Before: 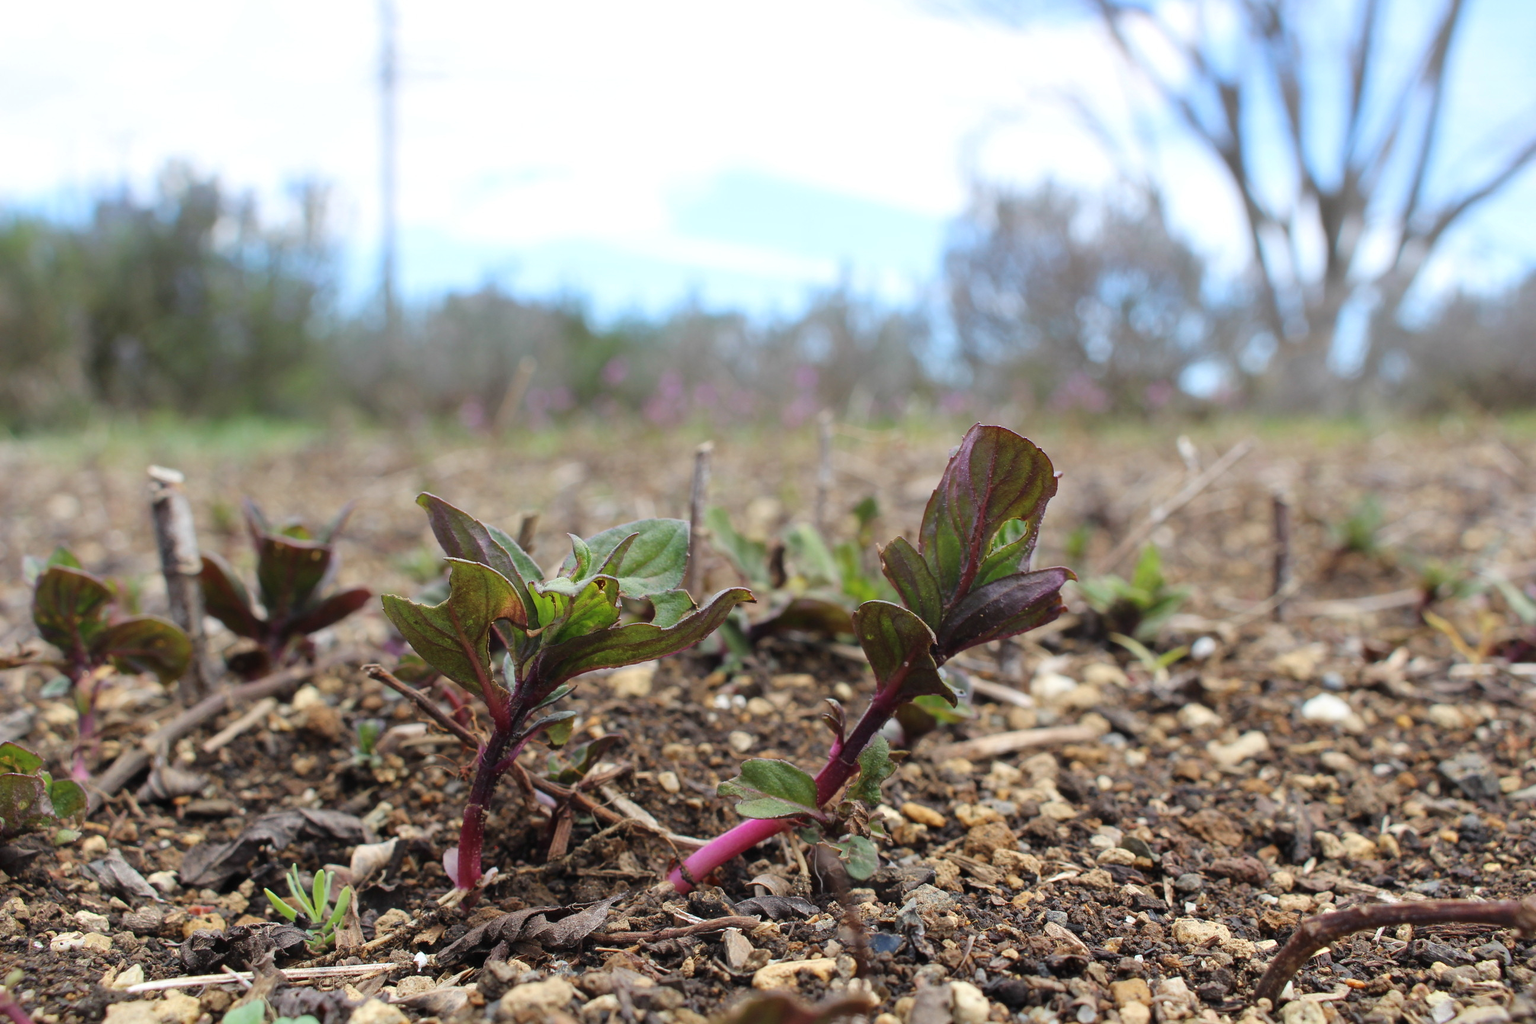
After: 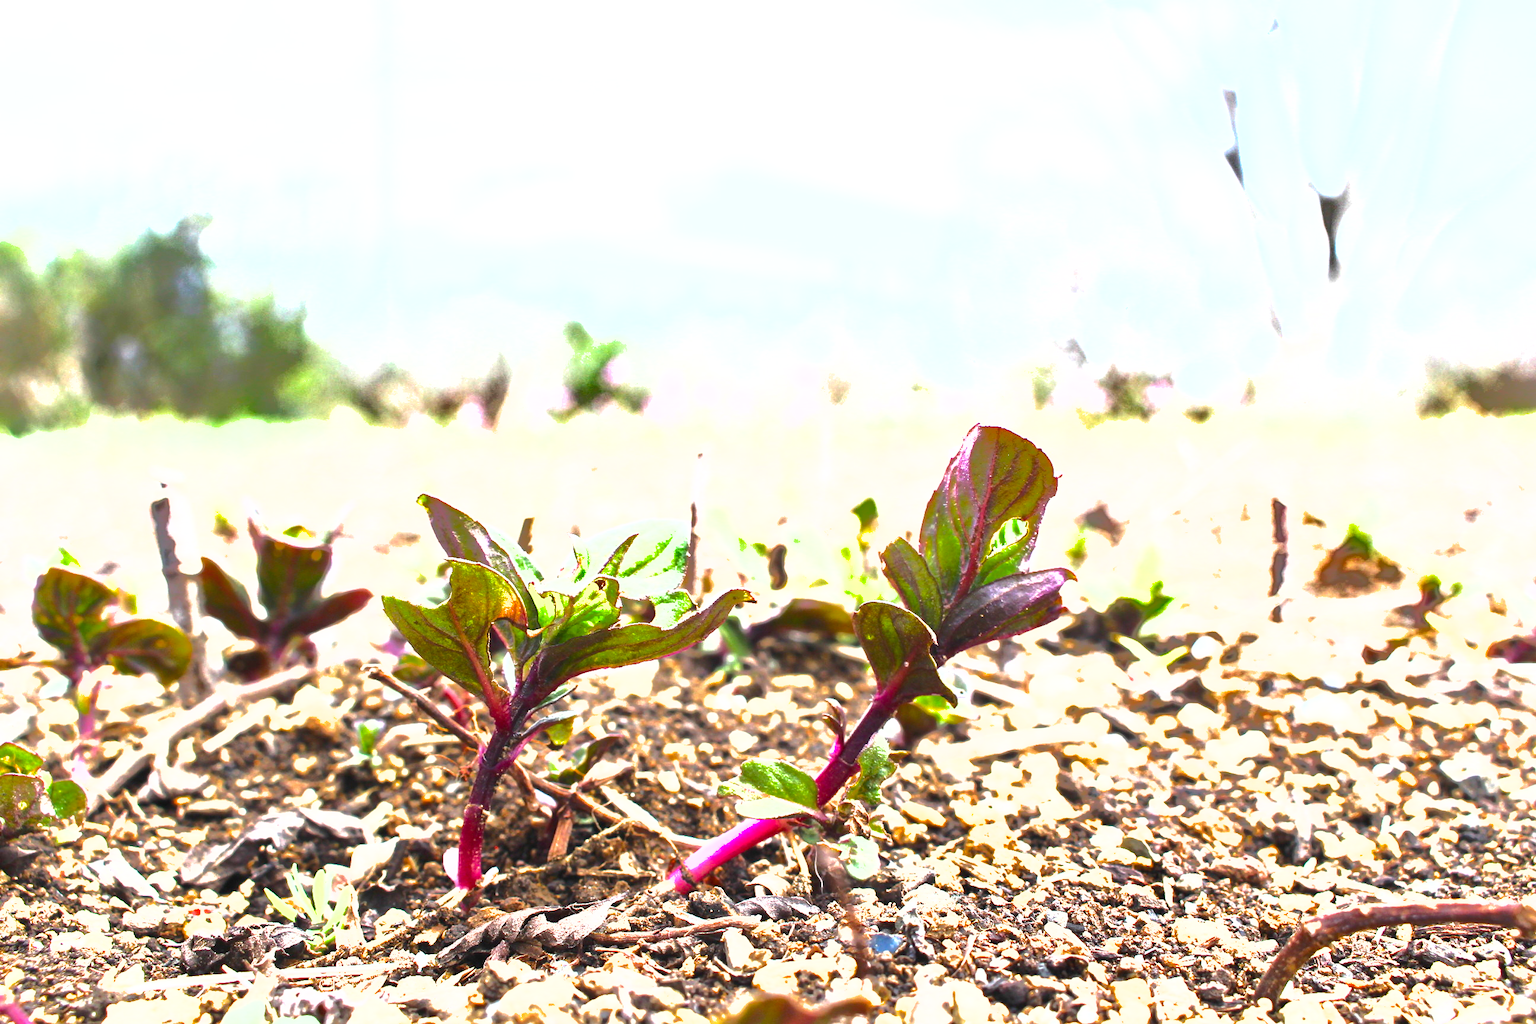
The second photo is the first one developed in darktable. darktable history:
shadows and highlights: shadows 39.64, highlights -59.73
exposure: black level correction 0, exposure 1.1 EV, compensate exposure bias true, compensate highlight preservation false
color balance rgb: perceptual saturation grading › global saturation 20%, perceptual saturation grading › highlights -25.313%, perceptual saturation grading › shadows 49.995%, perceptual brilliance grading › highlights 47.405%, perceptual brilliance grading › mid-tones 22.284%, perceptual brilliance grading › shadows -5.889%, global vibrance 20%
